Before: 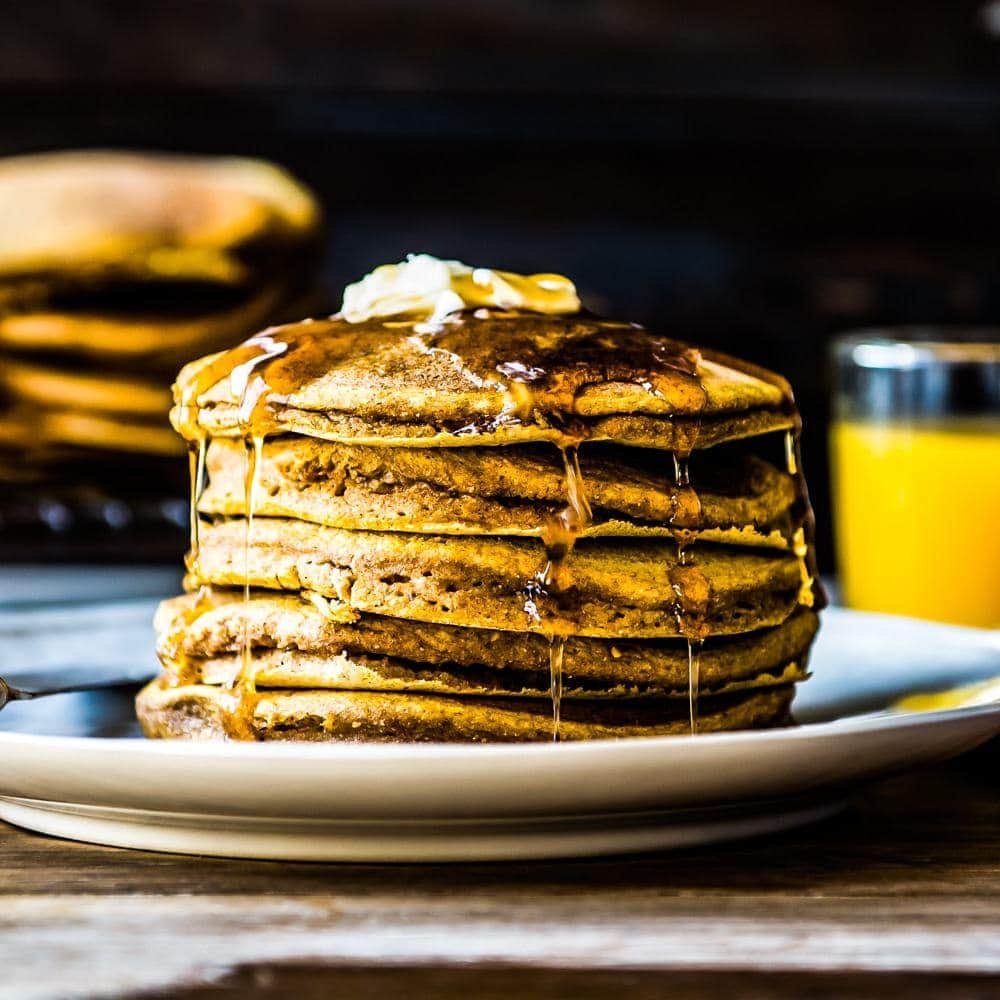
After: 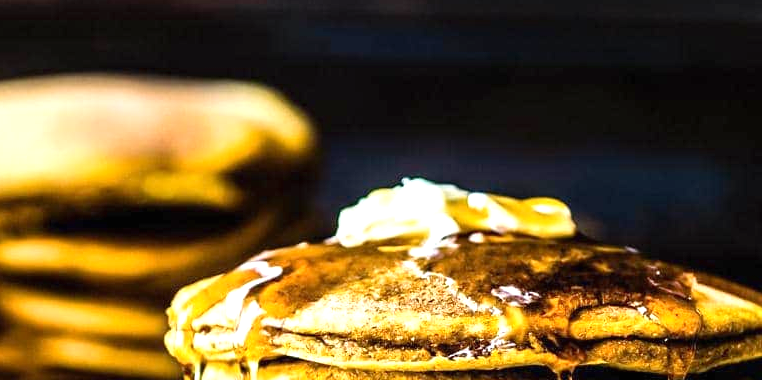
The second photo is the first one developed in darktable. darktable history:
levels: levels [0, 0.478, 1]
crop: left 0.579%, top 7.627%, right 23.167%, bottom 54.275%
exposure: black level correction 0, exposure 0.5 EV, compensate exposure bias true, compensate highlight preservation false
